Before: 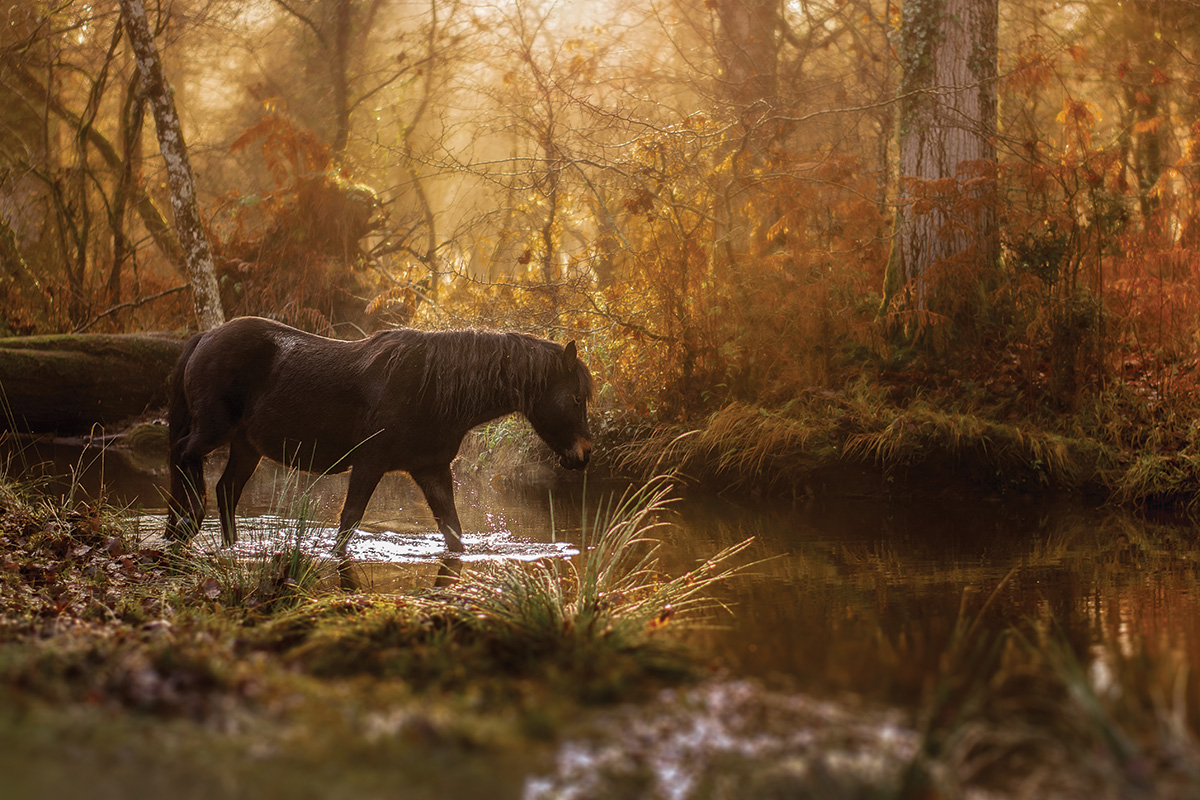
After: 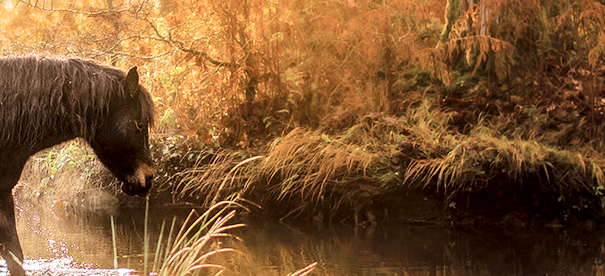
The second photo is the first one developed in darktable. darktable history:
local contrast: mode bilateral grid, contrast 69, coarseness 75, detail 181%, midtone range 0.2
crop: left 36.506%, top 34.256%, right 13.008%, bottom 31.132%
filmic rgb: middle gray luminance 29.27%, black relative exposure -10.36 EV, white relative exposure 5.51 EV, target black luminance 0%, hardness 3.94, latitude 2.12%, contrast 1.123, highlights saturation mix 5.58%, shadows ↔ highlights balance 14.38%, preserve chrominance max RGB
exposure: black level correction 0, exposure 1.39 EV, compensate highlight preservation false
